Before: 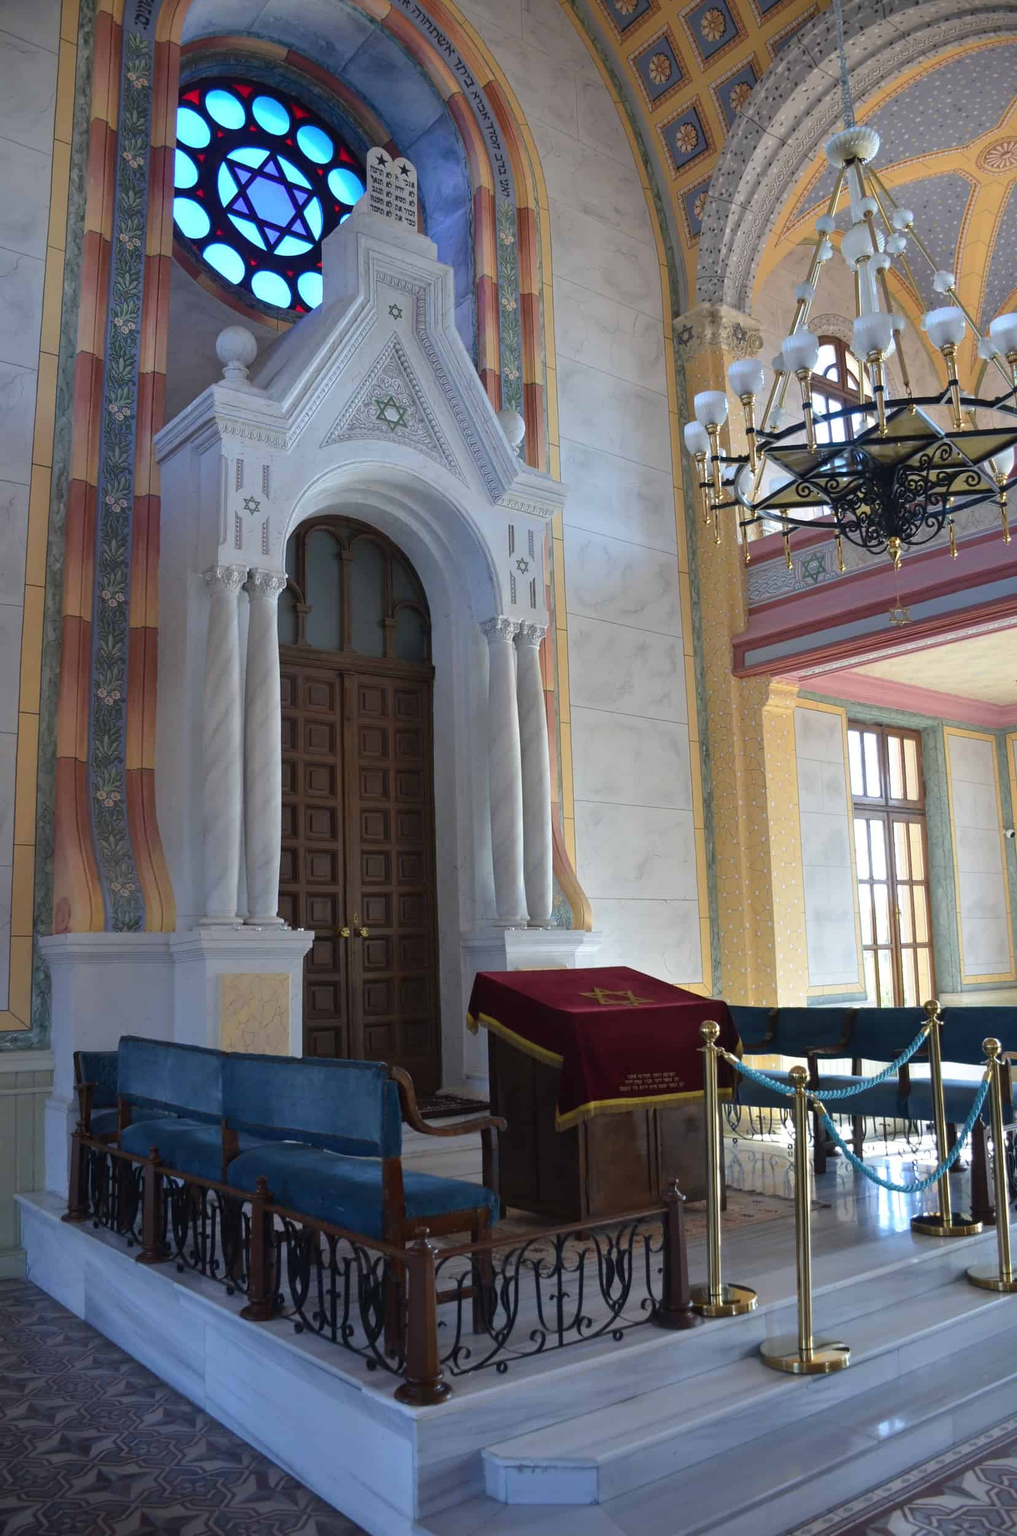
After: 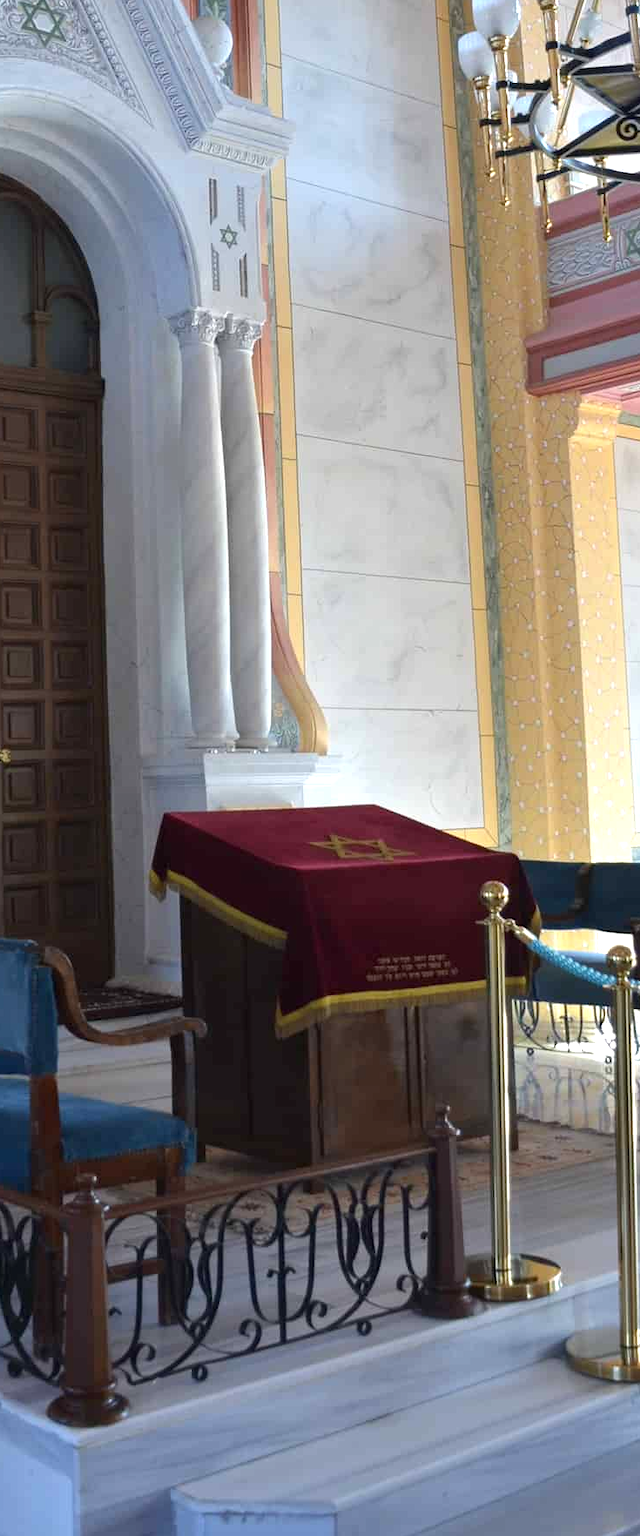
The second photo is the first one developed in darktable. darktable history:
exposure: black level correction 0.001, exposure 0.499 EV, compensate exposure bias true, compensate highlight preservation false
crop: left 35.524%, top 25.973%, right 20.082%, bottom 3.428%
